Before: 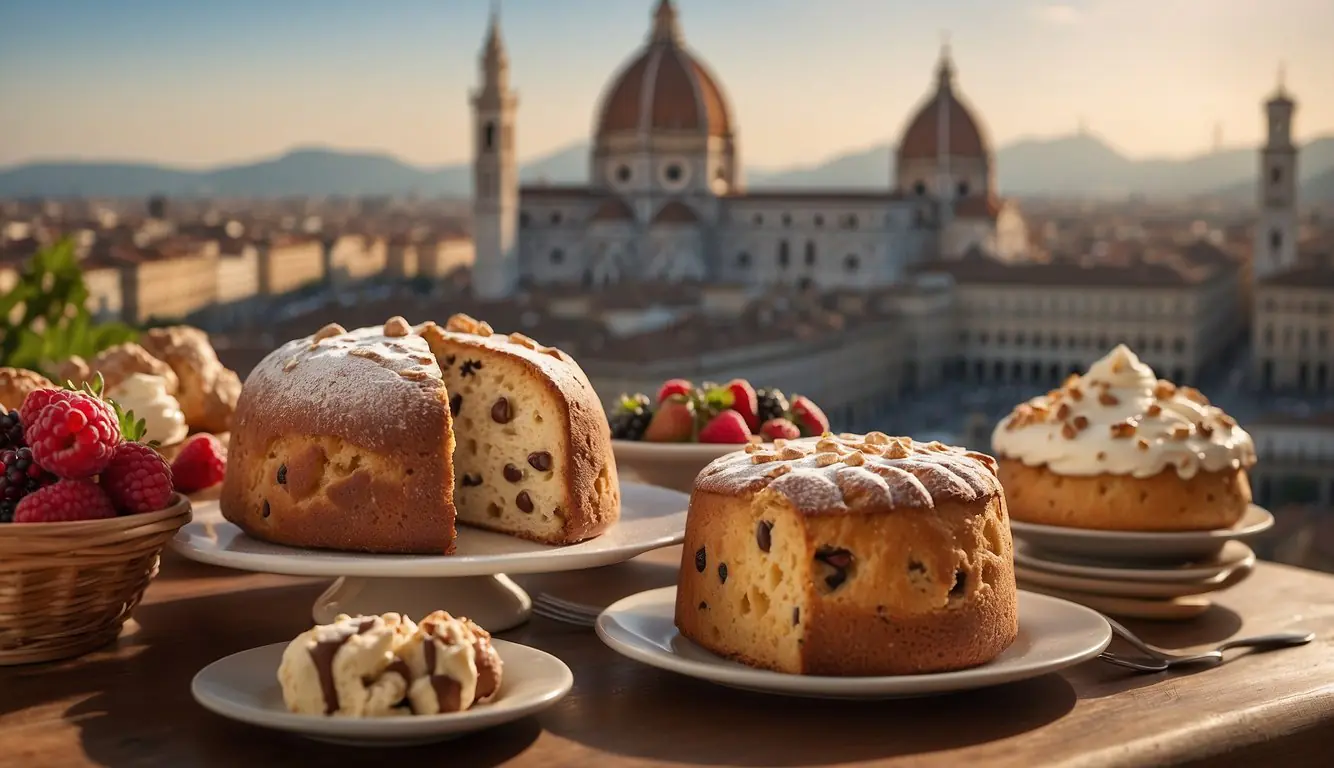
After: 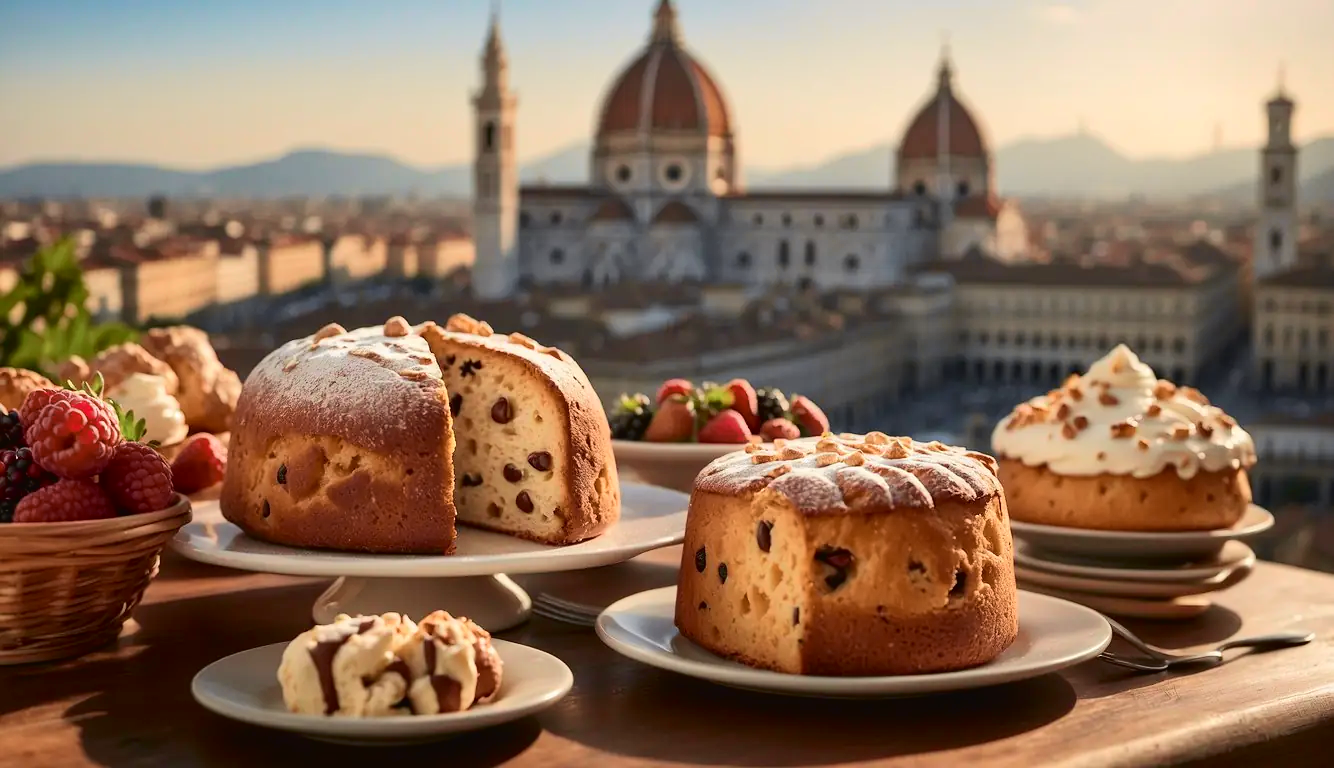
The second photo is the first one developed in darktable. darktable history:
tone curve: curves: ch0 [(0, 0.018) (0.061, 0.041) (0.205, 0.191) (0.289, 0.292) (0.39, 0.424) (0.493, 0.551) (0.666, 0.743) (0.795, 0.841) (1, 0.998)]; ch1 [(0, 0) (0.385, 0.343) (0.439, 0.415) (0.494, 0.498) (0.501, 0.501) (0.51, 0.509) (0.548, 0.563) (0.586, 0.61) (0.684, 0.658) (0.783, 0.804) (1, 1)]; ch2 [(0, 0) (0.304, 0.31) (0.403, 0.399) (0.441, 0.428) (0.47, 0.469) (0.498, 0.496) (0.524, 0.538) (0.566, 0.579) (0.648, 0.665) (0.697, 0.699) (1, 1)], color space Lab, independent channels, preserve colors none
